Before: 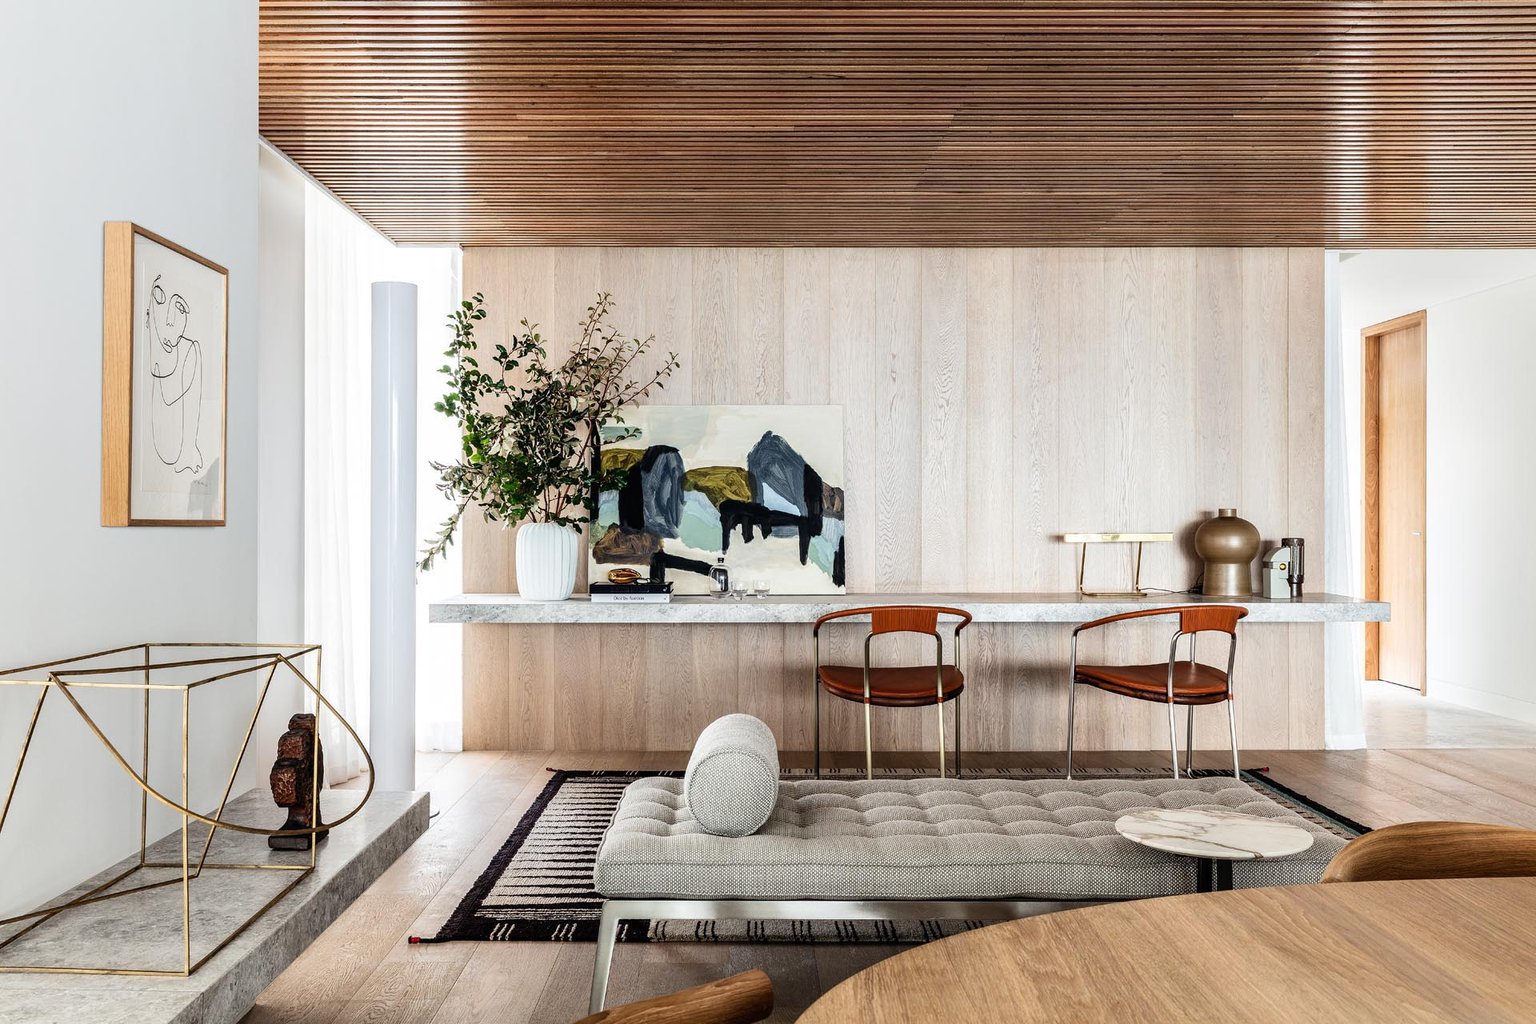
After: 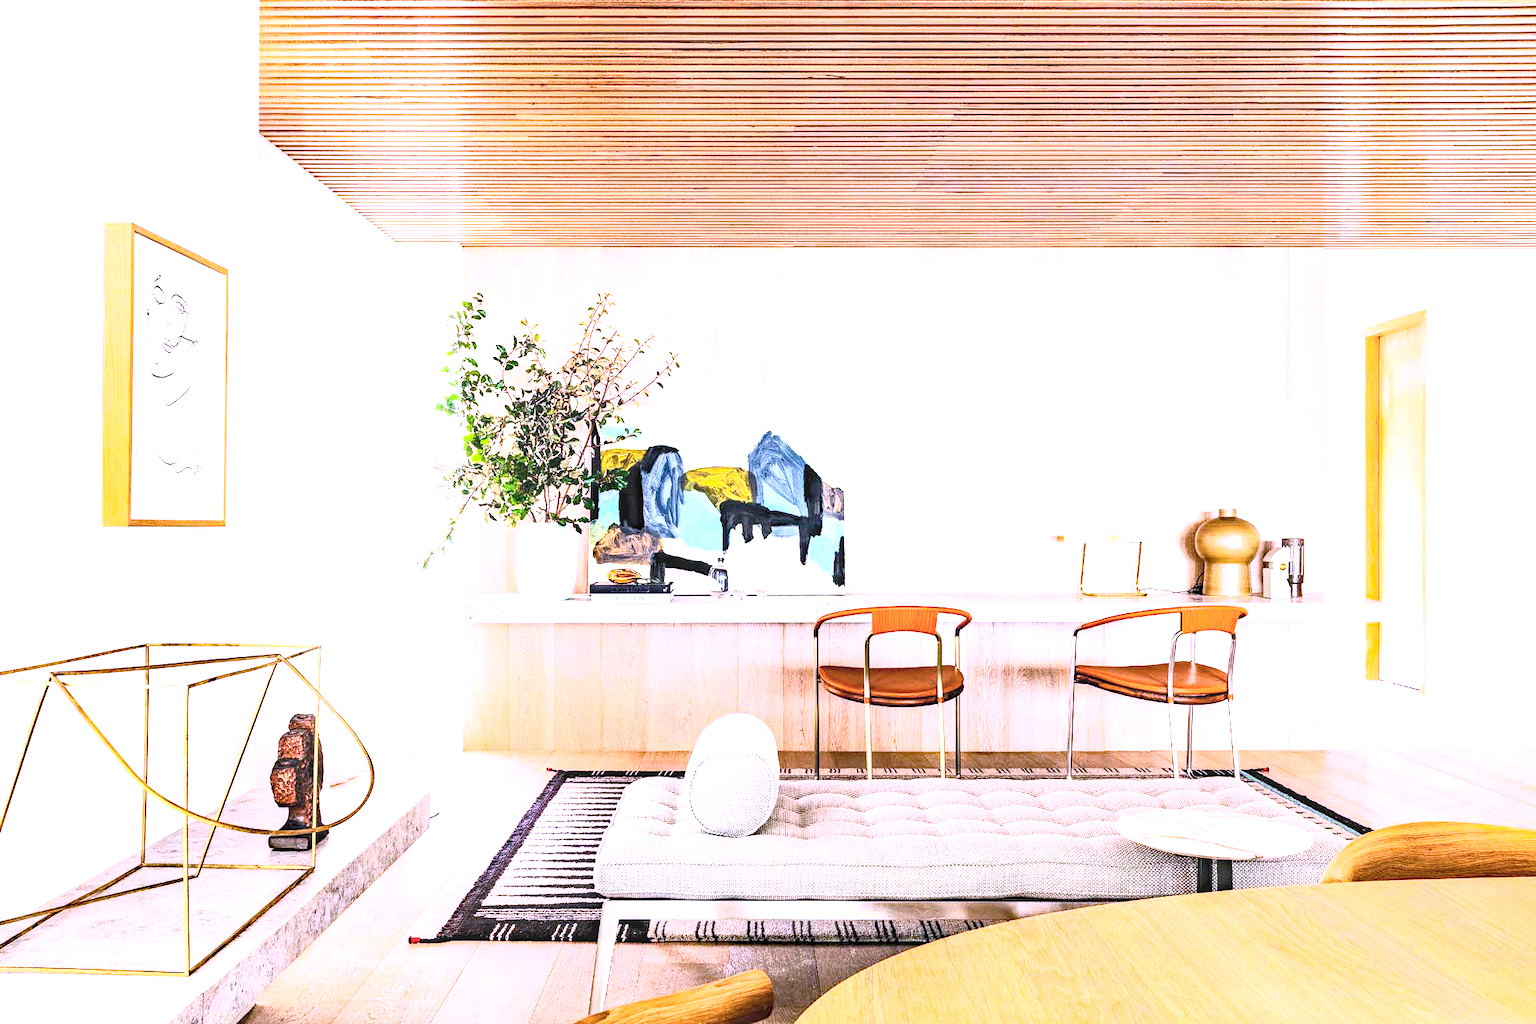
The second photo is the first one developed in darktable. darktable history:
exposure: black level correction 0, exposure 1.75 EV, compensate exposure bias true, compensate highlight preservation false
white balance: red 1.042, blue 1.17
rotate and perspective: automatic cropping original format, crop left 0, crop top 0
contrast brightness saturation: contrast 0.39, brightness 0.53
color balance rgb: global vibrance 20%
color balance: output saturation 120%
haze removal: strength 0.4, distance 0.22, compatibility mode true, adaptive false
local contrast: on, module defaults
